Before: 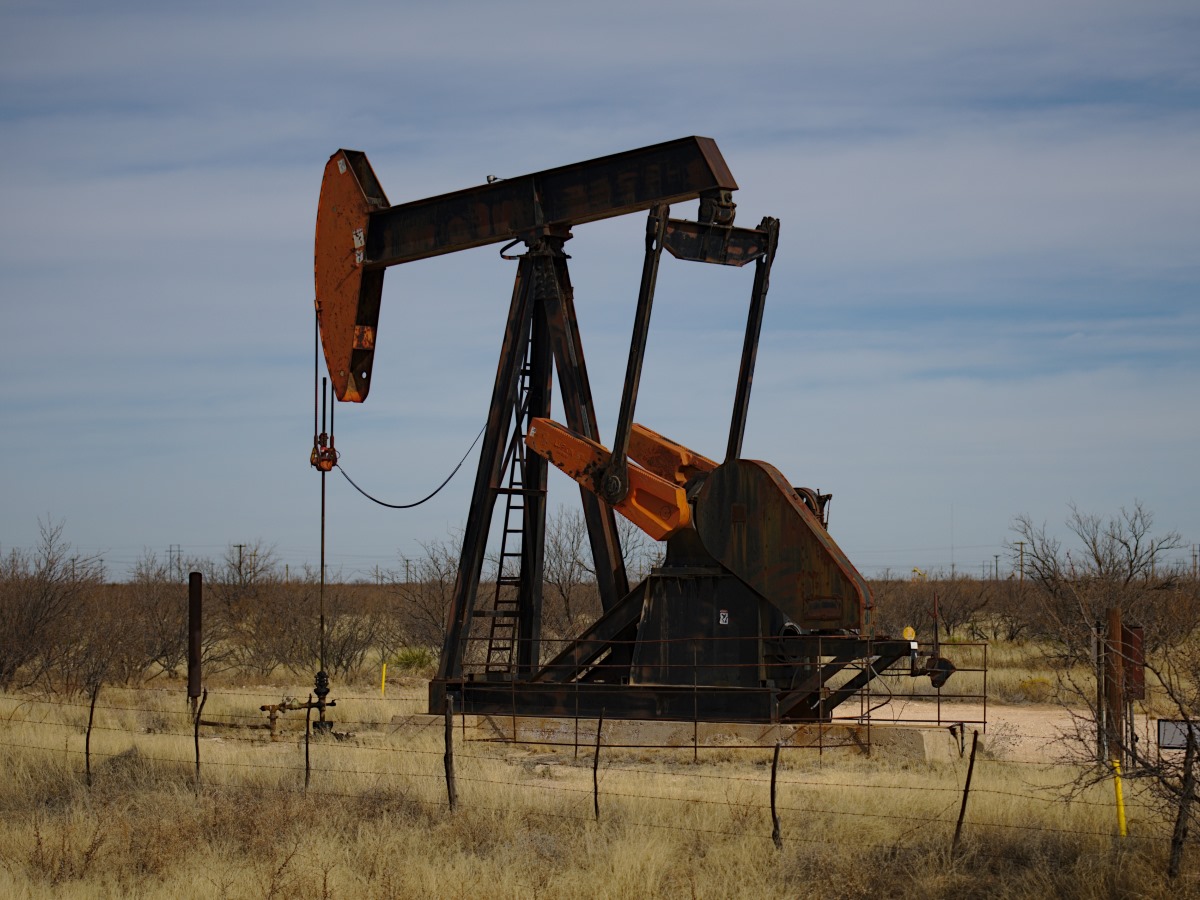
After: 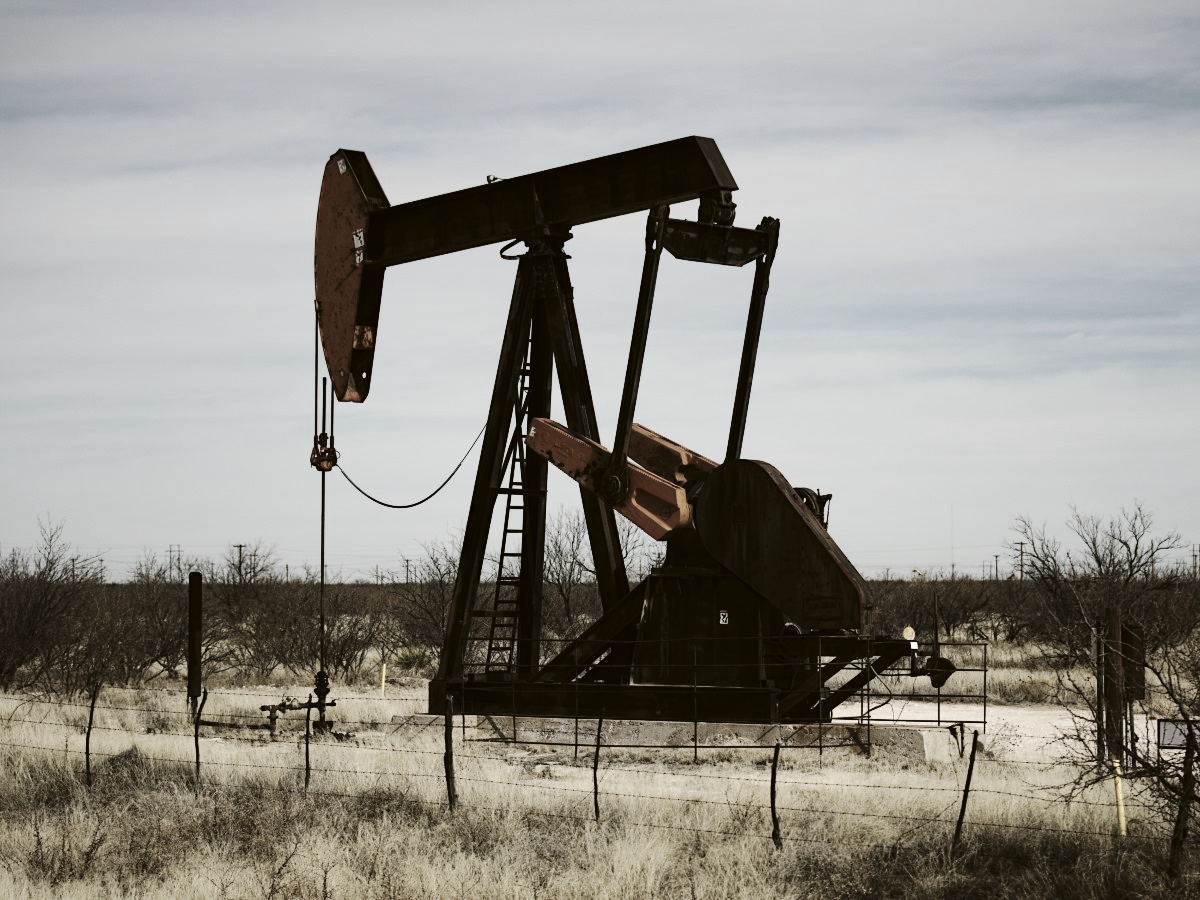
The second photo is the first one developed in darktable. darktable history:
base curve: curves: ch0 [(0, 0) (0.032, 0.025) (0.121, 0.166) (0.206, 0.329) (0.605, 0.79) (1, 1)], preserve colors none
color zones: curves: ch1 [(0, 0.34) (0.143, 0.164) (0.286, 0.152) (0.429, 0.176) (0.571, 0.173) (0.714, 0.188) (0.857, 0.199) (1, 0.34)]
color balance rgb: shadows lift › chroma 2%, shadows lift › hue 135.47°, highlights gain › chroma 2%, highlights gain › hue 291.01°, global offset › luminance 0.5%, perceptual saturation grading › global saturation -10.8%, perceptual saturation grading › highlights -26.83%, perceptual saturation grading › shadows 21.25%, perceptual brilliance grading › highlights 17.77%, perceptual brilliance grading › mid-tones 31.71%, perceptual brilliance grading › shadows -31.01%, global vibrance 24.91%
color correction: highlights a* -1.43, highlights b* 10.12, shadows a* 0.395, shadows b* 19.35
white balance: red 0.976, blue 1.04
